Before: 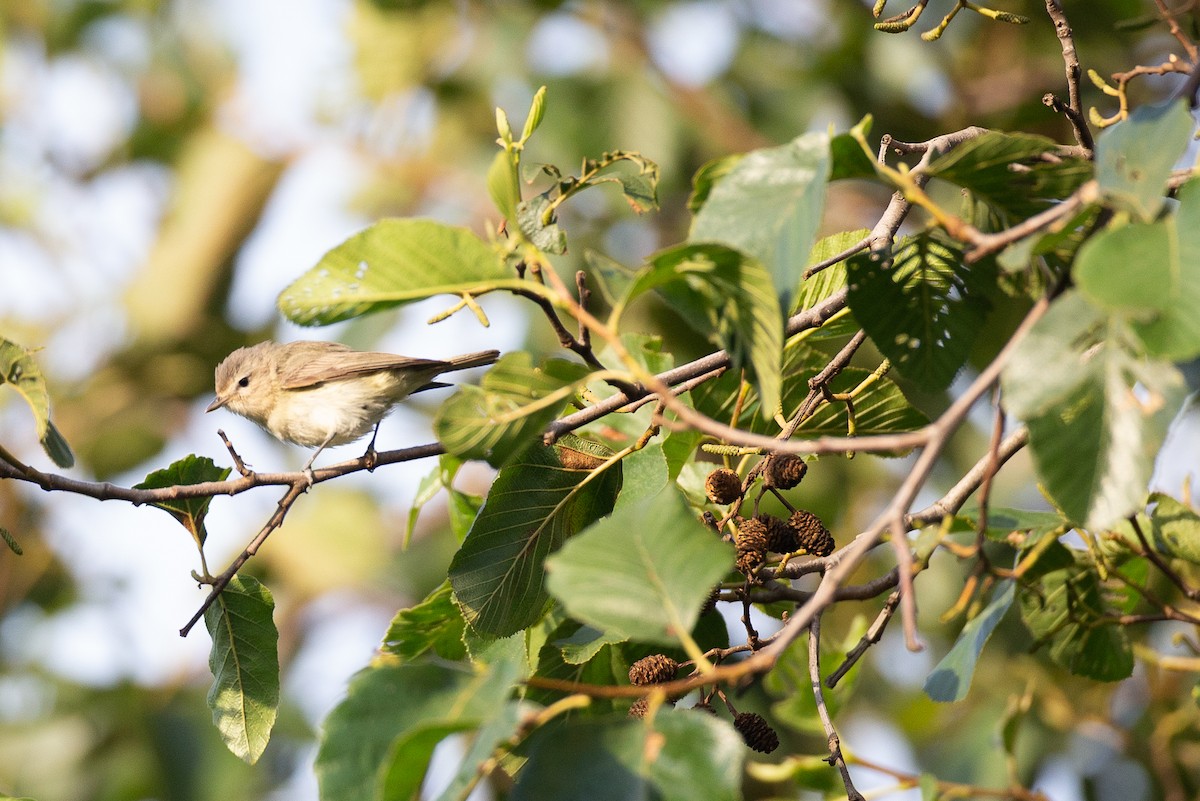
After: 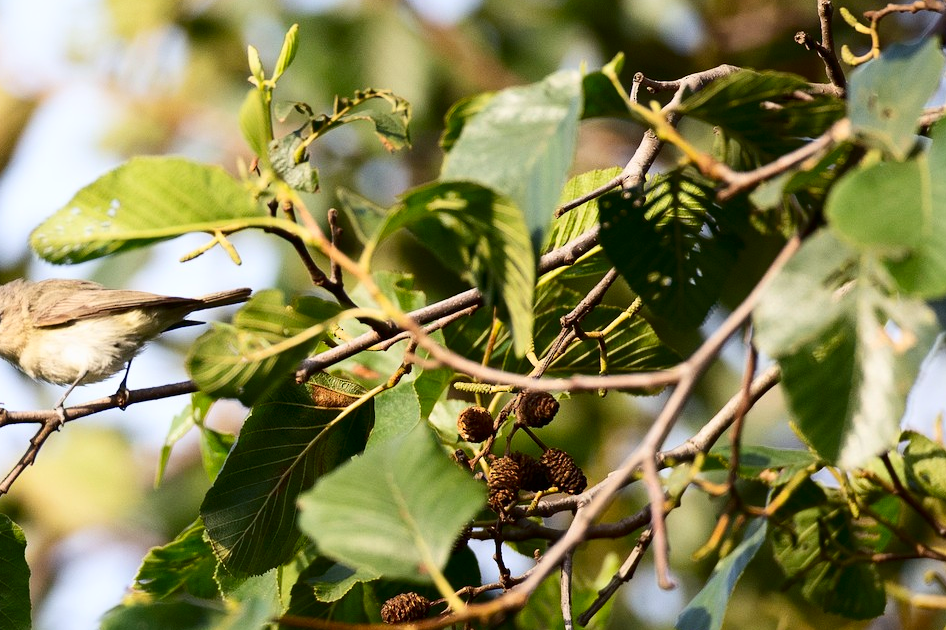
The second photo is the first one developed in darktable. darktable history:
crop and rotate: left 20.74%, top 7.912%, right 0.375%, bottom 13.378%
contrast brightness saturation: contrast 0.2, brightness -0.11, saturation 0.1
white balance: red 0.988, blue 1.017
